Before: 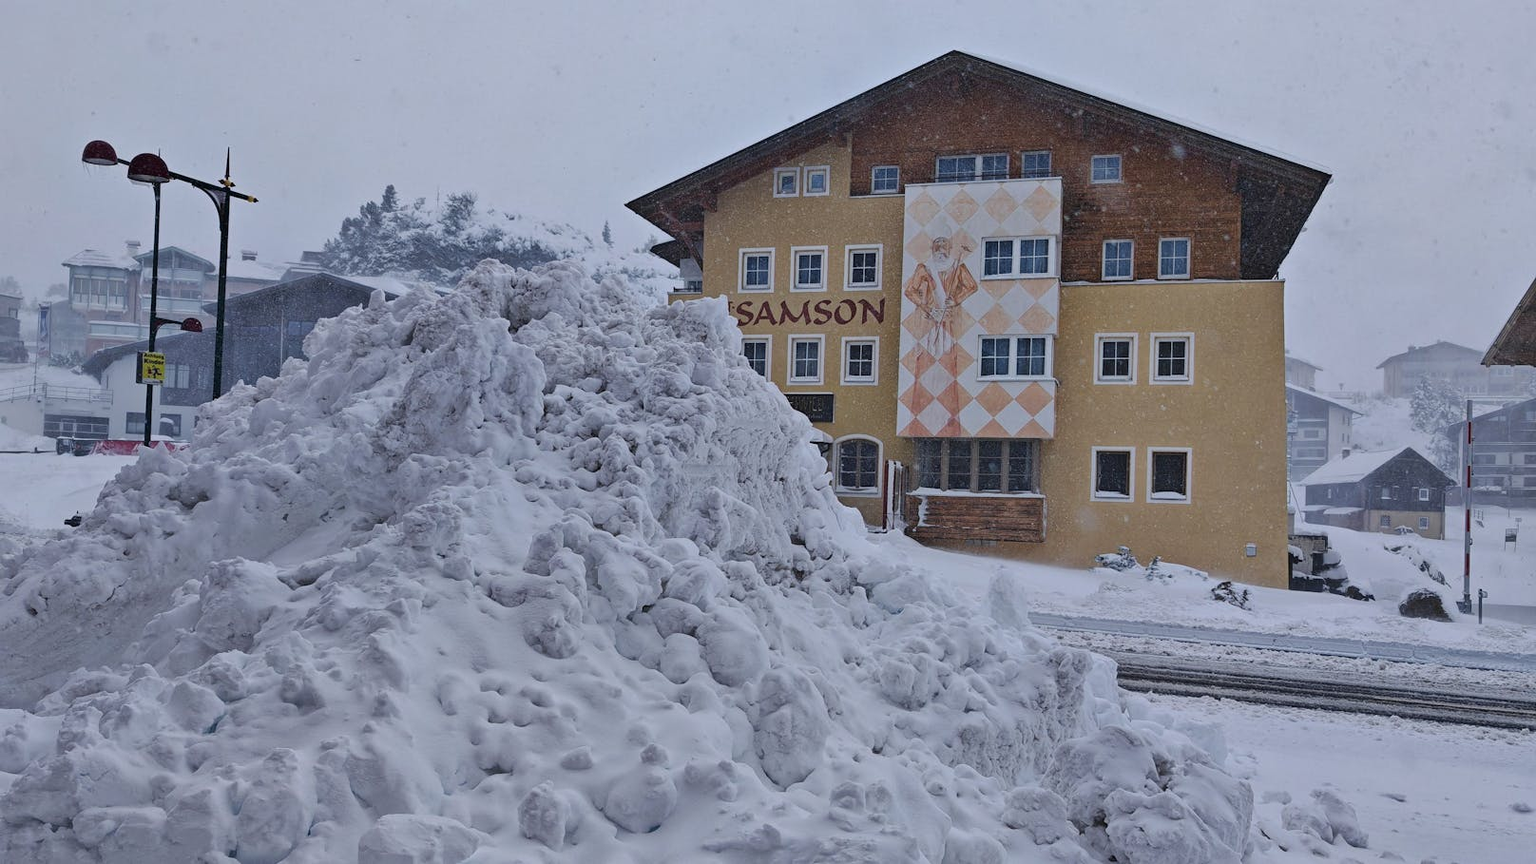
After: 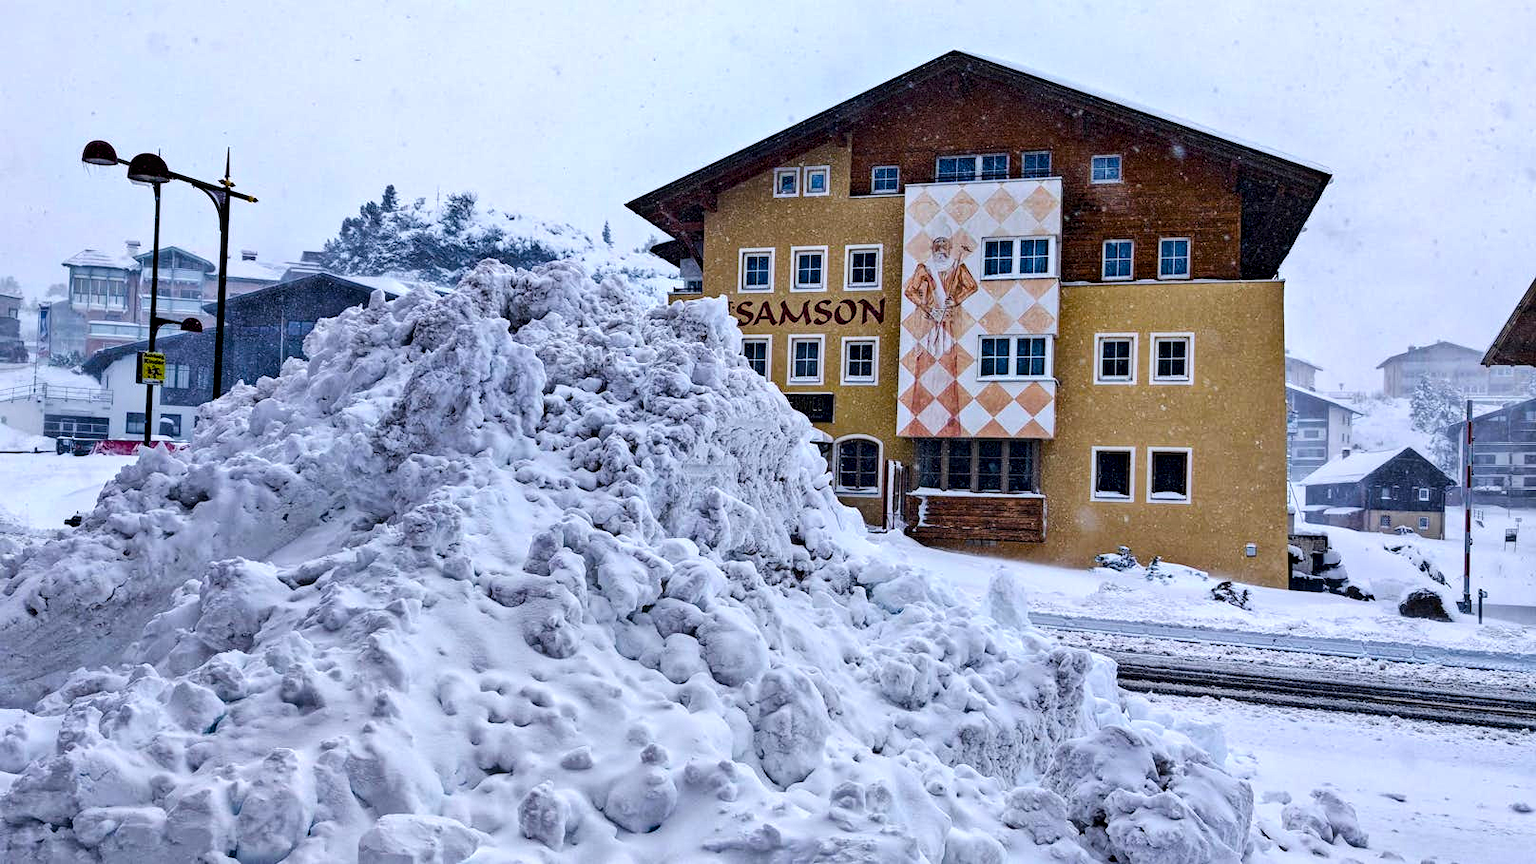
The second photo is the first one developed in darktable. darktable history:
color balance rgb: perceptual saturation grading › global saturation 20%, perceptual saturation grading › highlights -25%, perceptual saturation grading › shadows 25%, global vibrance 50%
local contrast: shadows 94%
tone equalizer: -8 EV -1.08 EV, -7 EV -1.01 EV, -6 EV -0.867 EV, -5 EV -0.578 EV, -3 EV 0.578 EV, -2 EV 0.867 EV, -1 EV 1.01 EV, +0 EV 1.08 EV, edges refinement/feathering 500, mask exposure compensation -1.57 EV, preserve details no
exposure: black level correction 0.009, exposure 0.014 EV, compensate highlight preservation false
